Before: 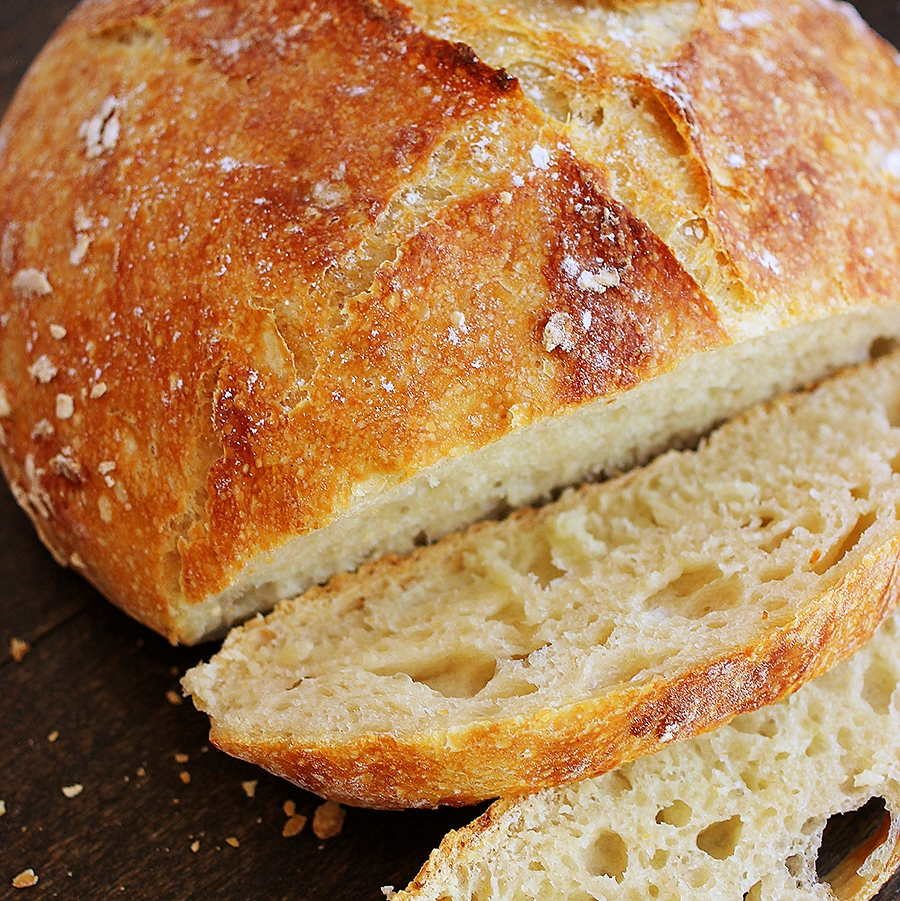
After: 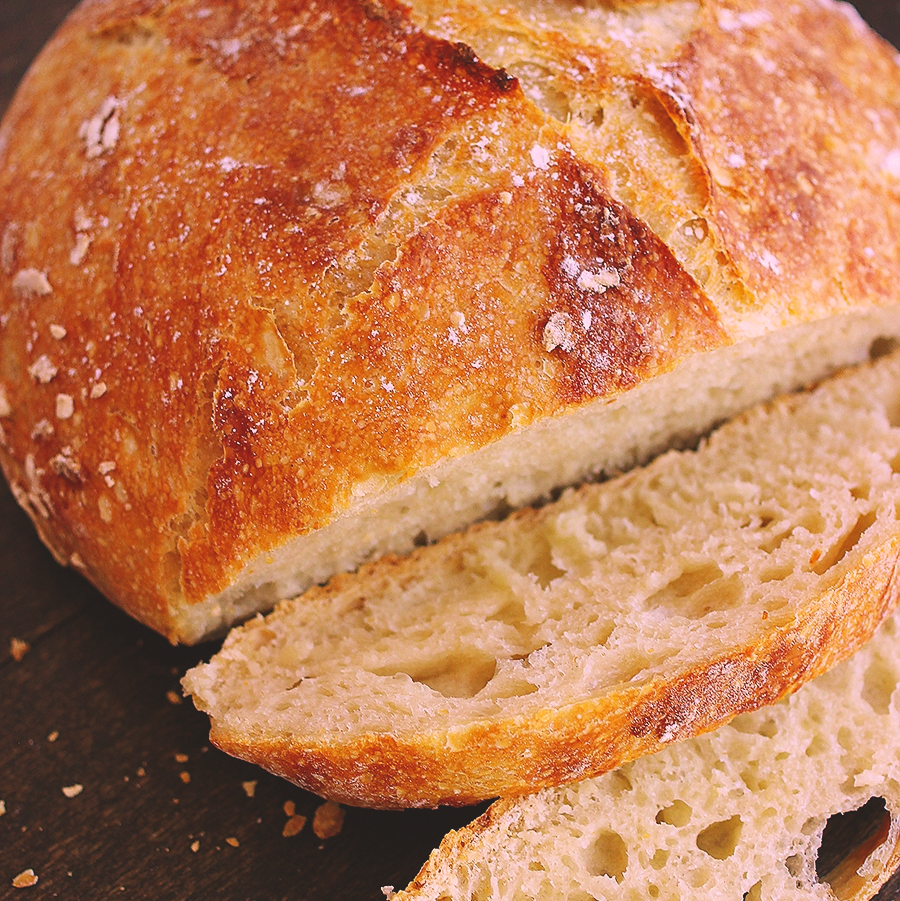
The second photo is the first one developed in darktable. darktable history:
white balance: red 1.05, blue 1.072
exposure: black level correction -0.015, exposure -0.125 EV, compensate highlight preservation false
color correction: highlights a* 11.96, highlights b* 11.58
